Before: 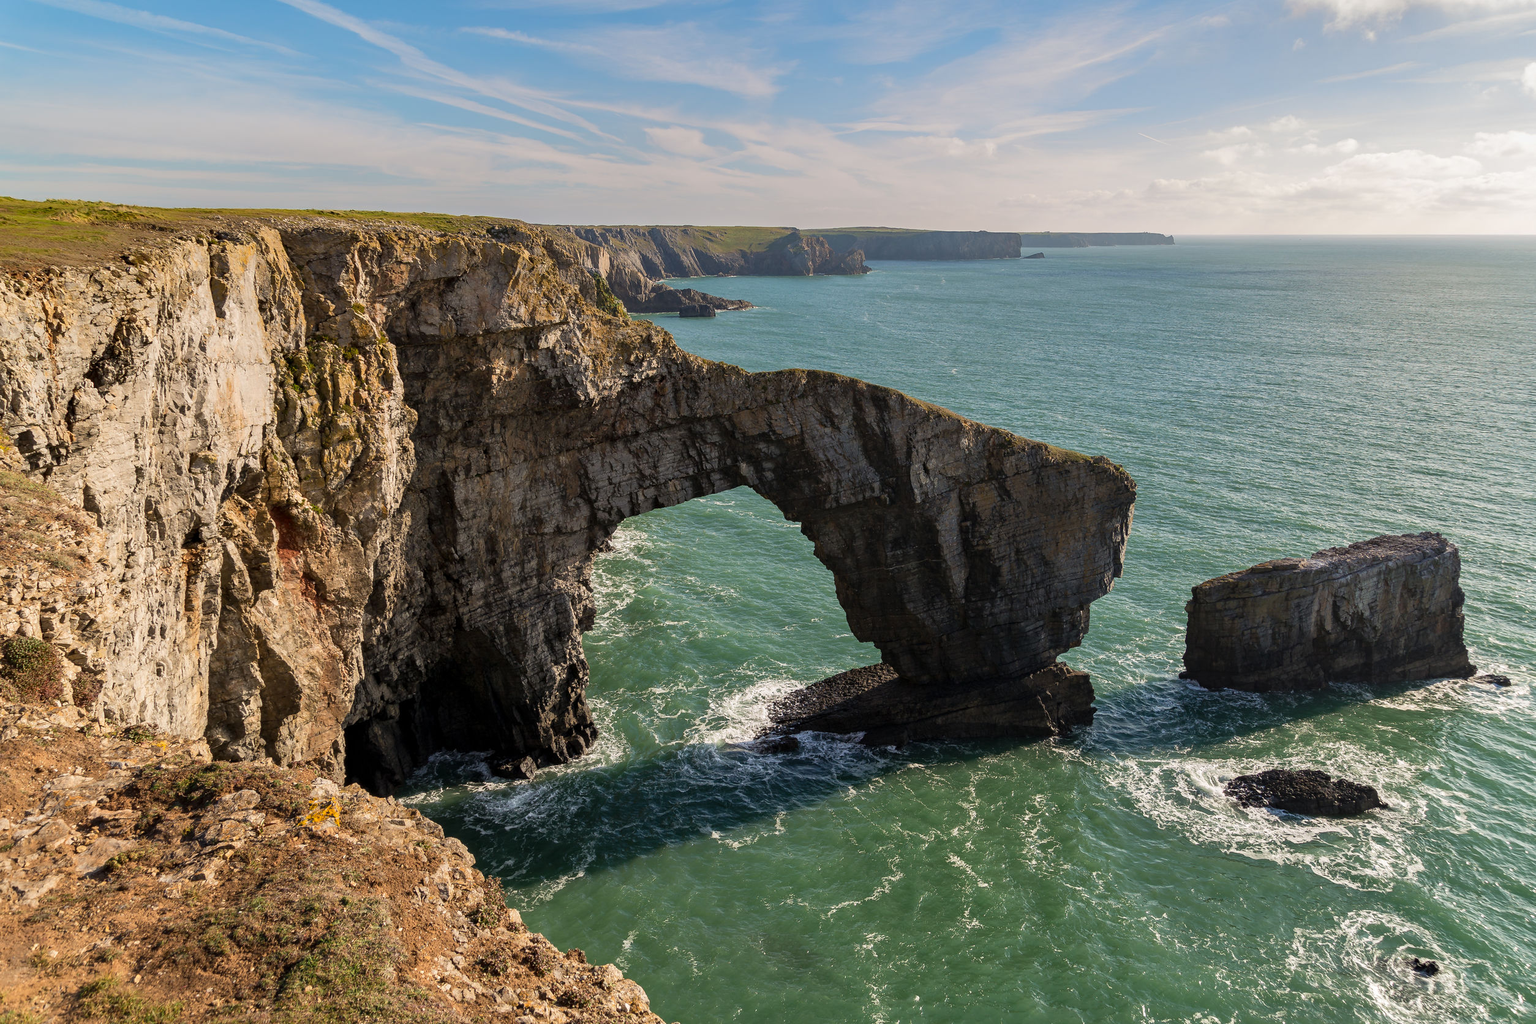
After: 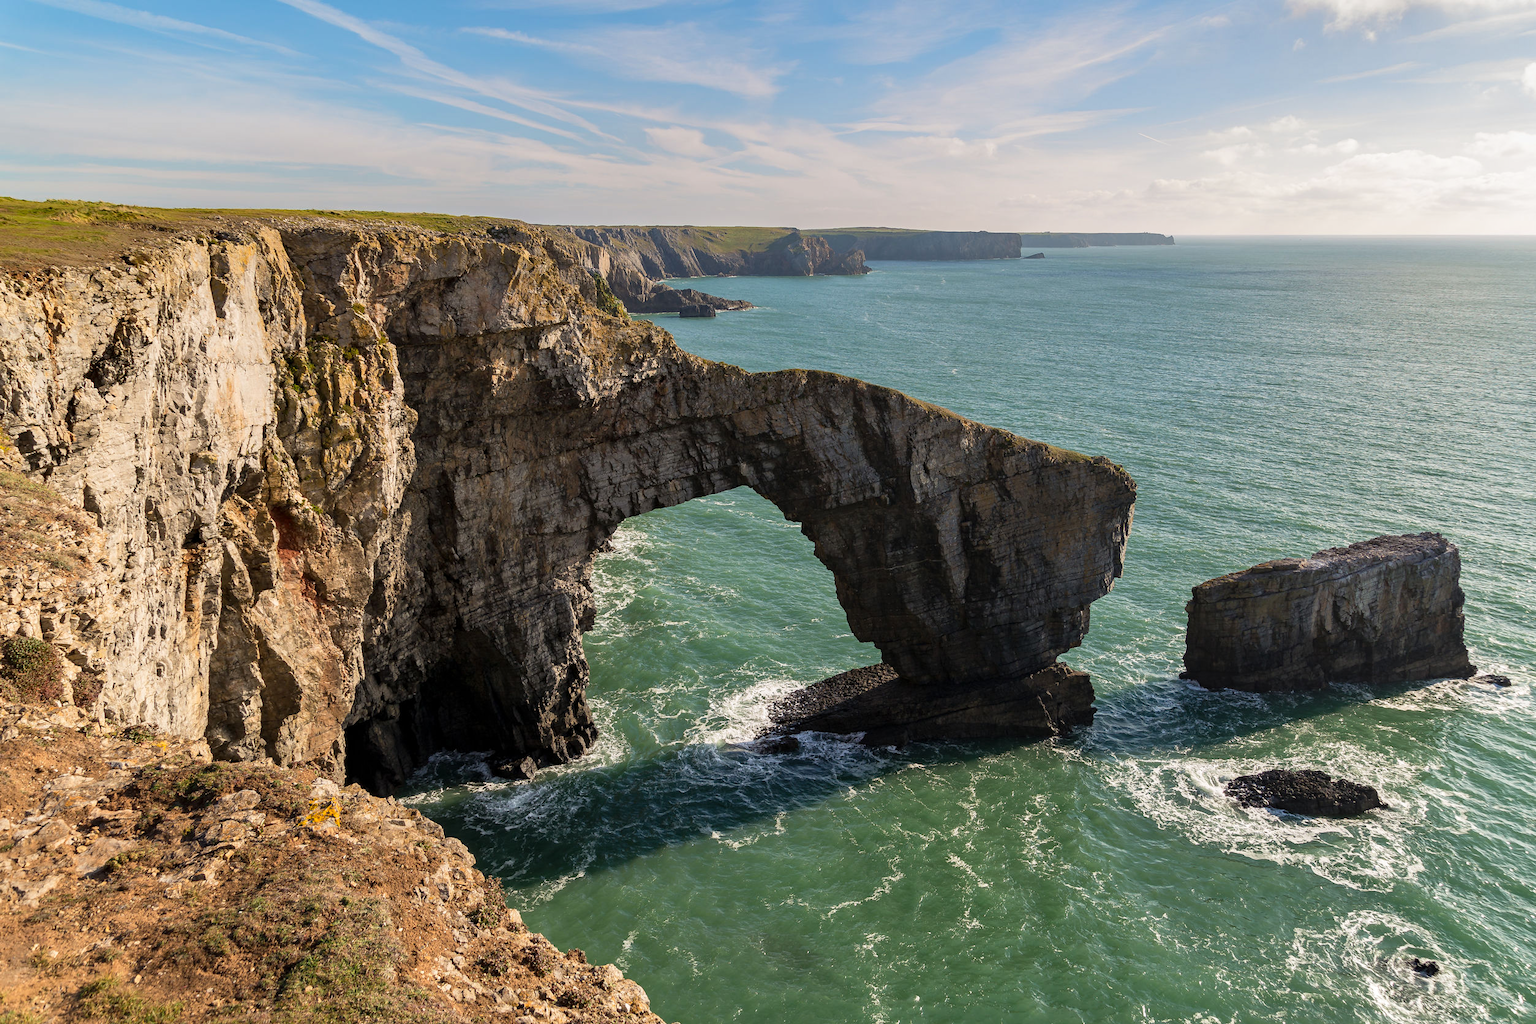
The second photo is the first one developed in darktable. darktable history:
tone curve: curves: ch0 [(0, 0) (0.003, 0.003) (0.011, 0.011) (0.025, 0.026) (0.044, 0.046) (0.069, 0.072) (0.1, 0.103) (0.136, 0.141) (0.177, 0.184) (0.224, 0.233) (0.277, 0.287) (0.335, 0.348) (0.399, 0.414) (0.468, 0.486) (0.543, 0.563) (0.623, 0.647) (0.709, 0.736) (0.801, 0.831) (0.898, 0.92) (1, 1)], preserve colors none
tone equalizer: on, module defaults
